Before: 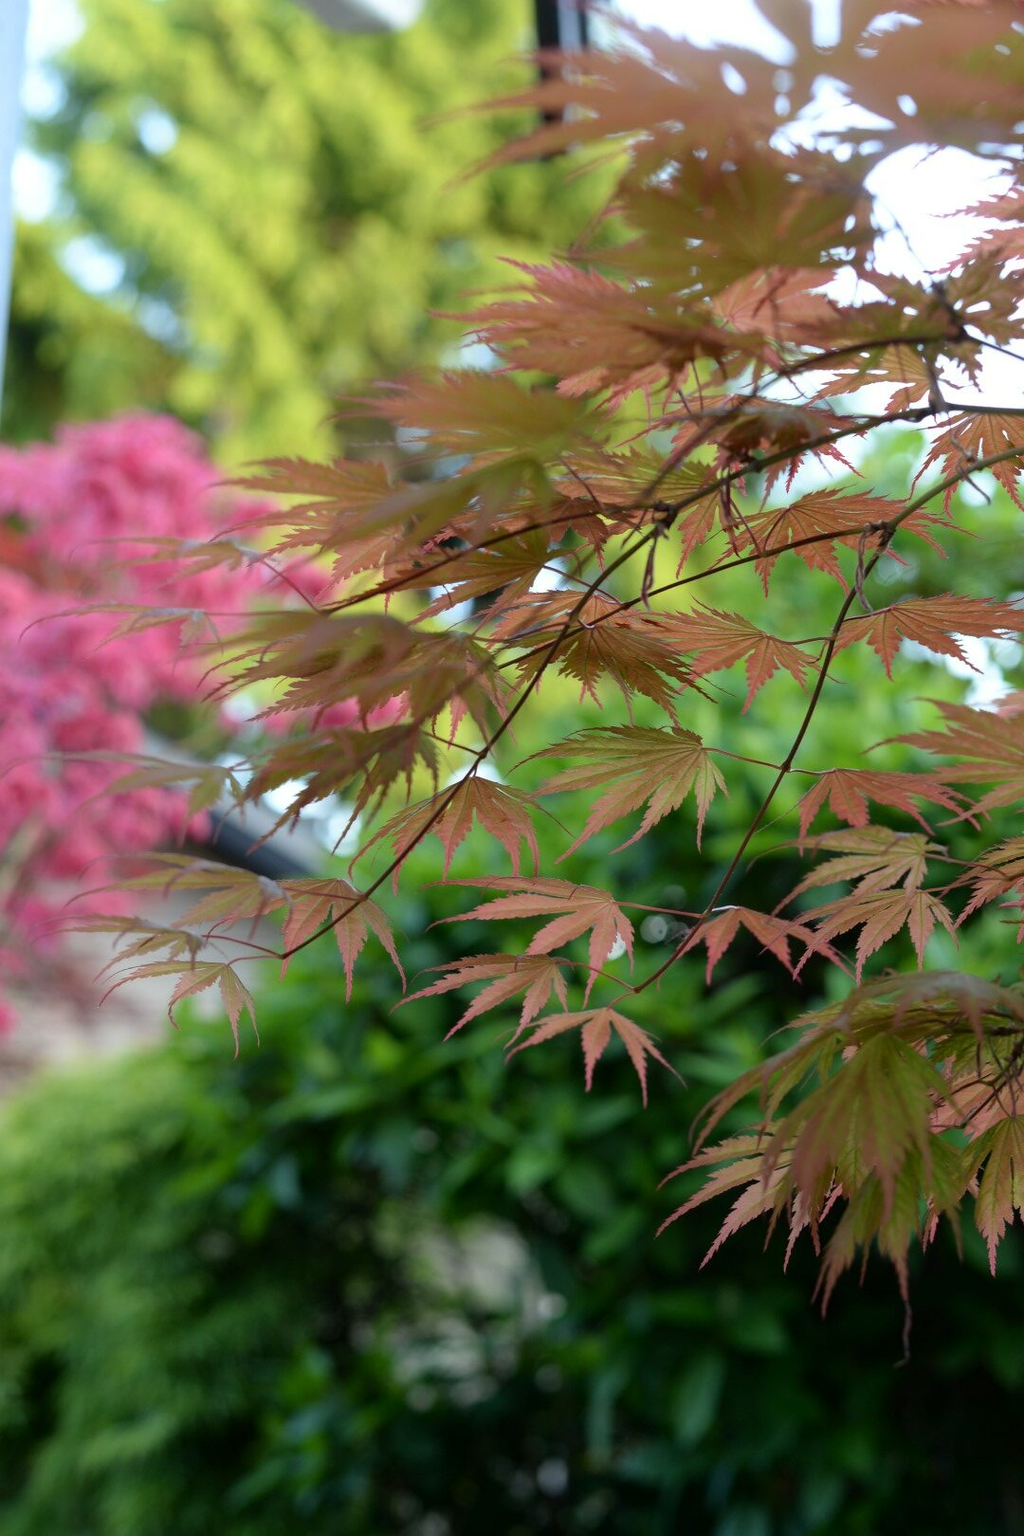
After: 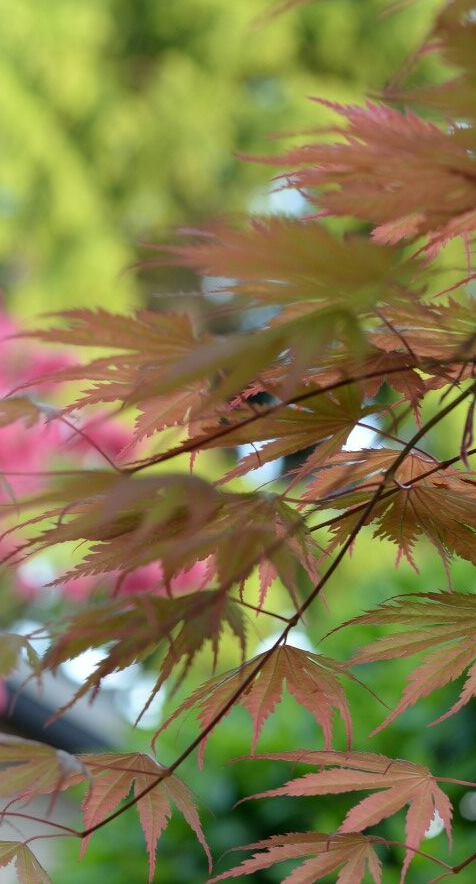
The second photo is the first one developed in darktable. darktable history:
crop: left 20.007%, top 10.754%, right 35.898%, bottom 34.625%
